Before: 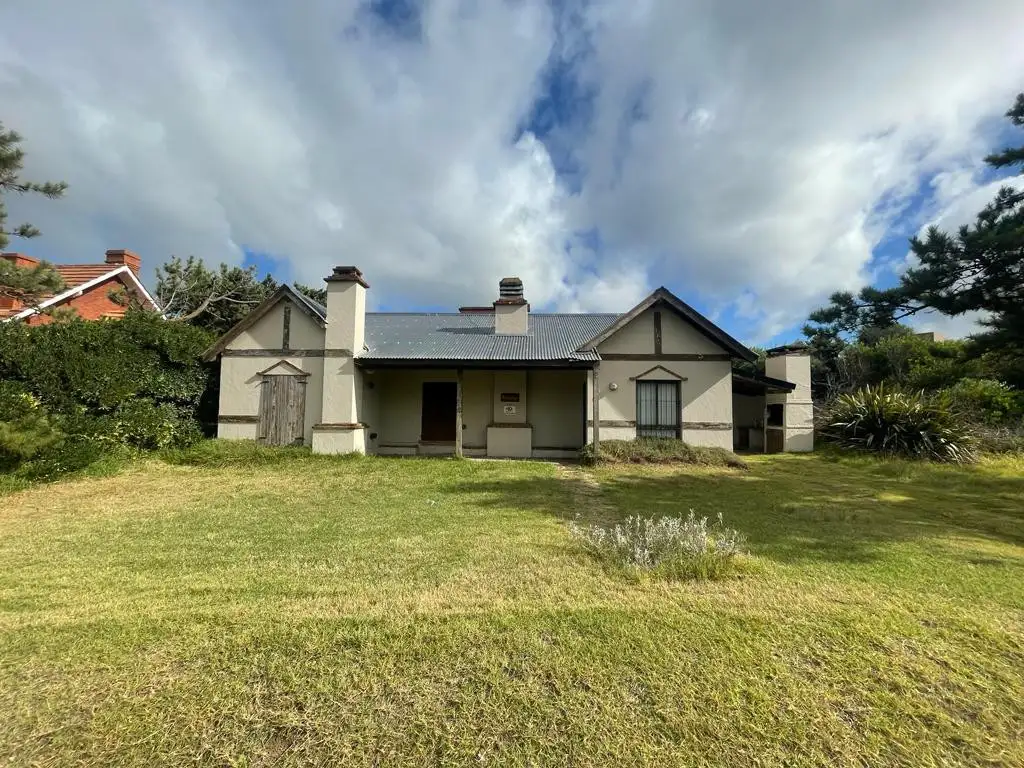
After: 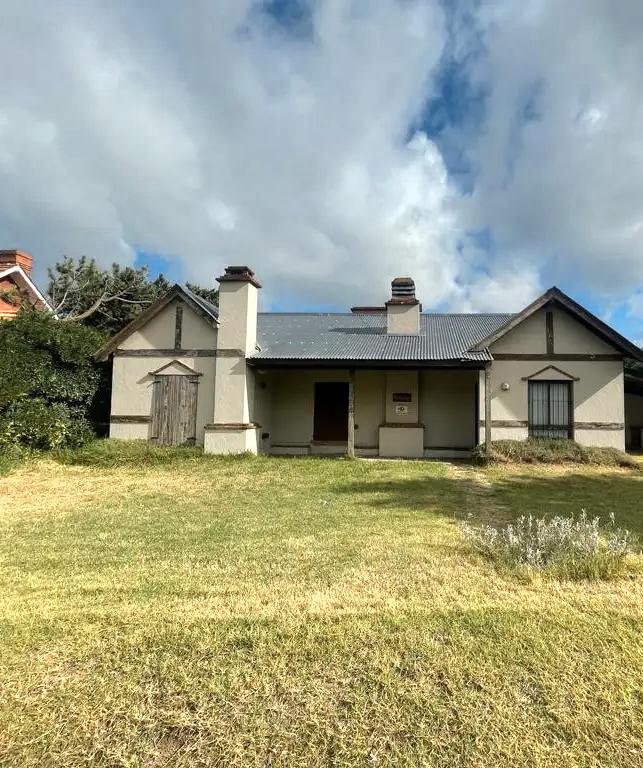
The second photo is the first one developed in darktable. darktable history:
color zones: curves: ch0 [(0.018, 0.548) (0.197, 0.654) (0.425, 0.447) (0.605, 0.658) (0.732, 0.579)]; ch1 [(0.105, 0.531) (0.224, 0.531) (0.386, 0.39) (0.618, 0.456) (0.732, 0.456) (0.956, 0.421)]; ch2 [(0.039, 0.583) (0.215, 0.465) (0.399, 0.544) (0.465, 0.548) (0.614, 0.447) (0.724, 0.43) (0.882, 0.623) (0.956, 0.632)]
crop: left 10.644%, right 26.528%
